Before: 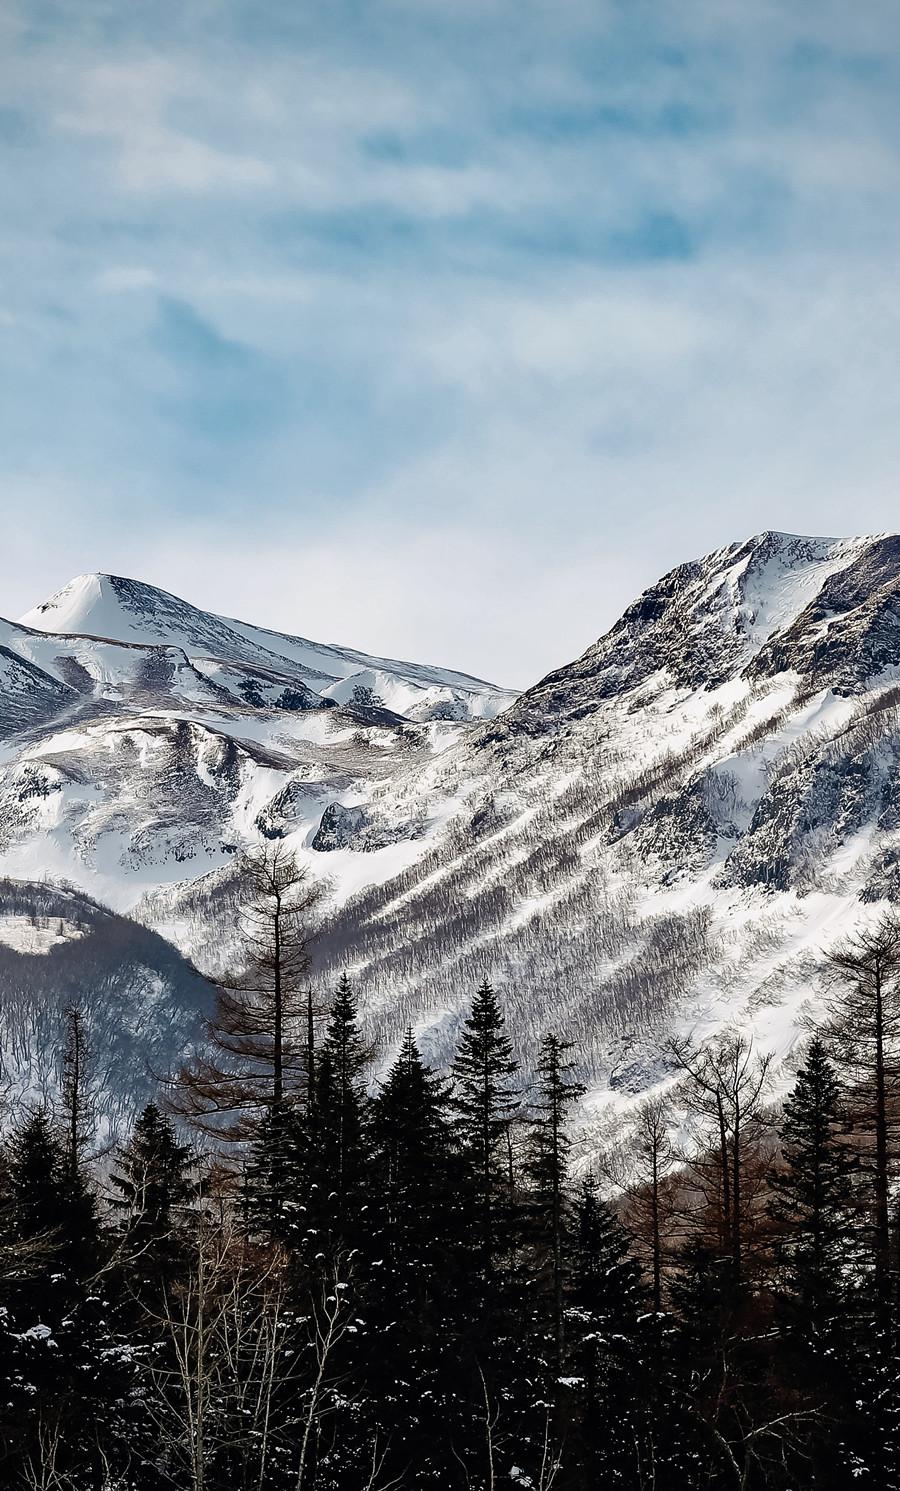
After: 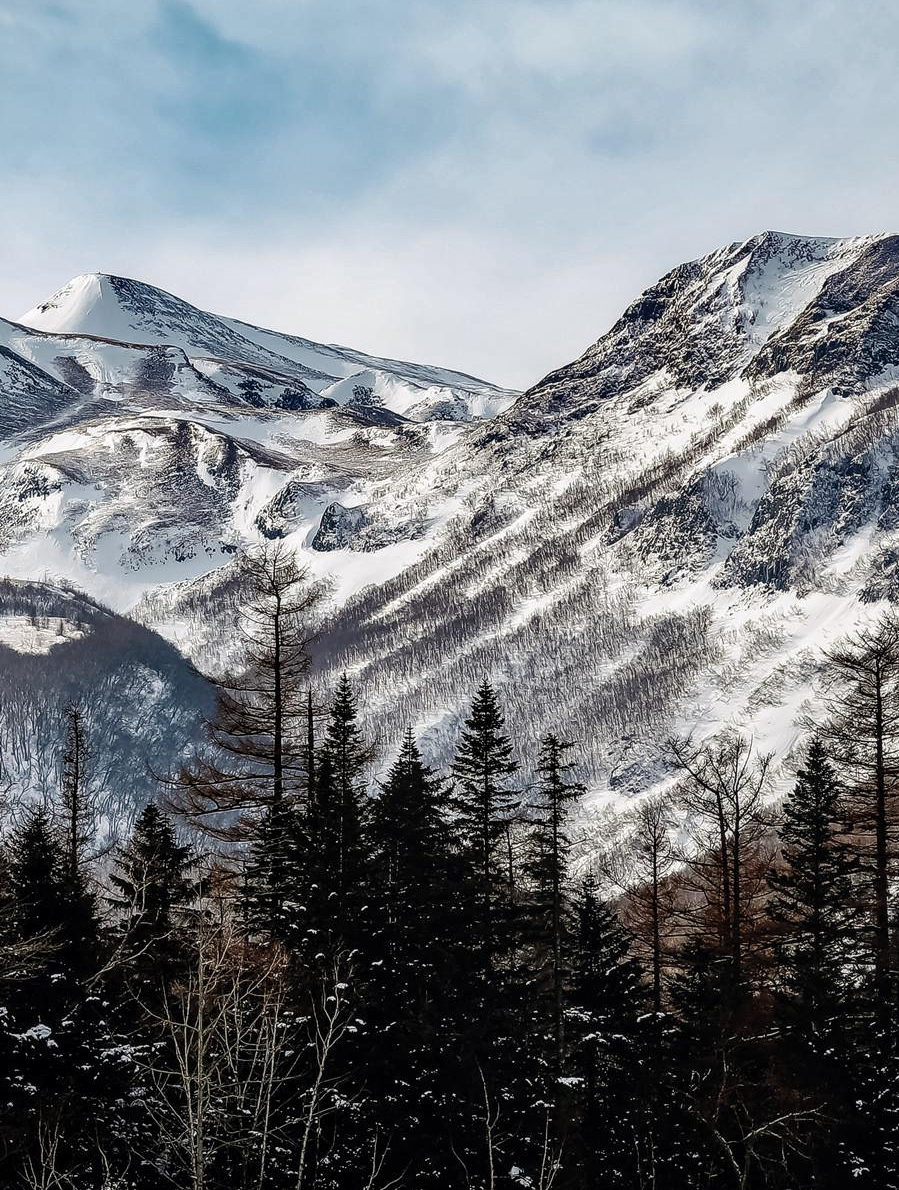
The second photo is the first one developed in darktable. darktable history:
crop and rotate: top 20.178%
local contrast: on, module defaults
